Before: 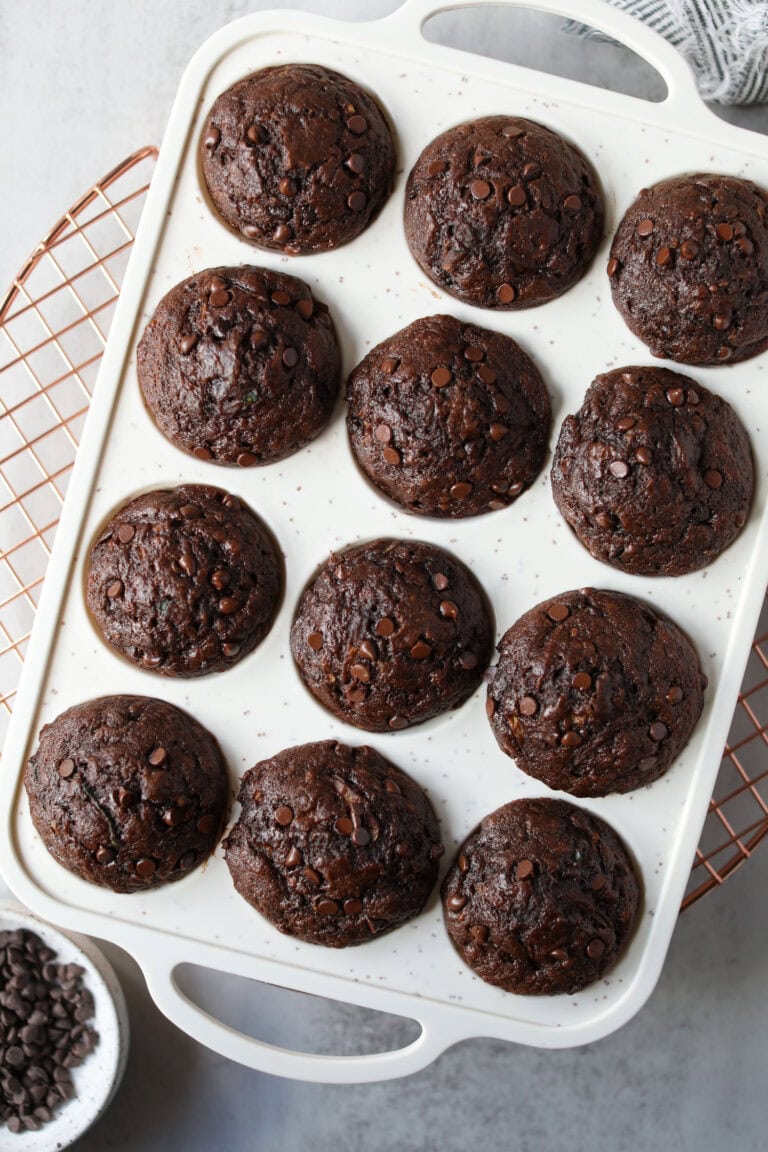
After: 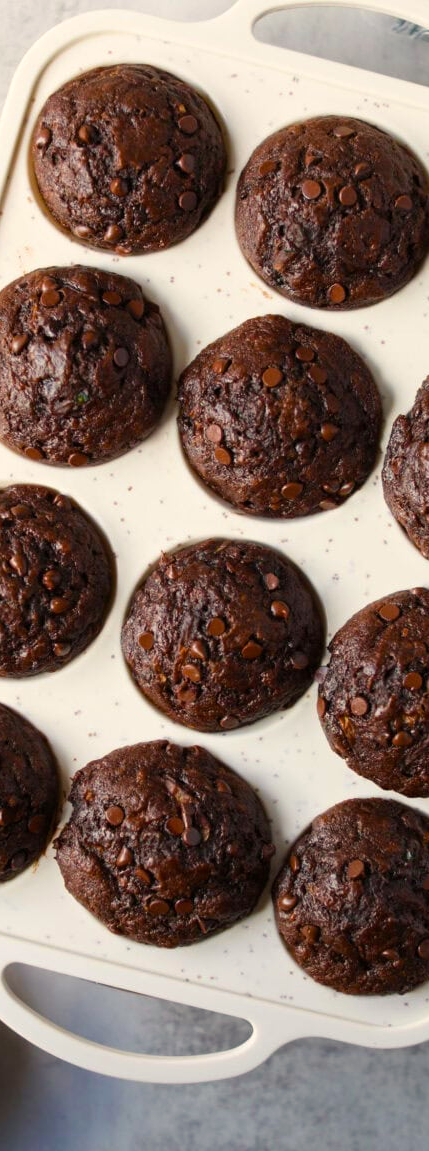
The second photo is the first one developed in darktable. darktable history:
color balance rgb: power › hue 328.26°, highlights gain › chroma 3.086%, highlights gain › hue 71.65°, linear chroma grading › shadows 19.115%, linear chroma grading › highlights 3.011%, linear chroma grading › mid-tones 10.064%, perceptual saturation grading › global saturation -0.078%, global vibrance 34.845%
crop: left 22.022%, right 22.038%, bottom 0.009%
